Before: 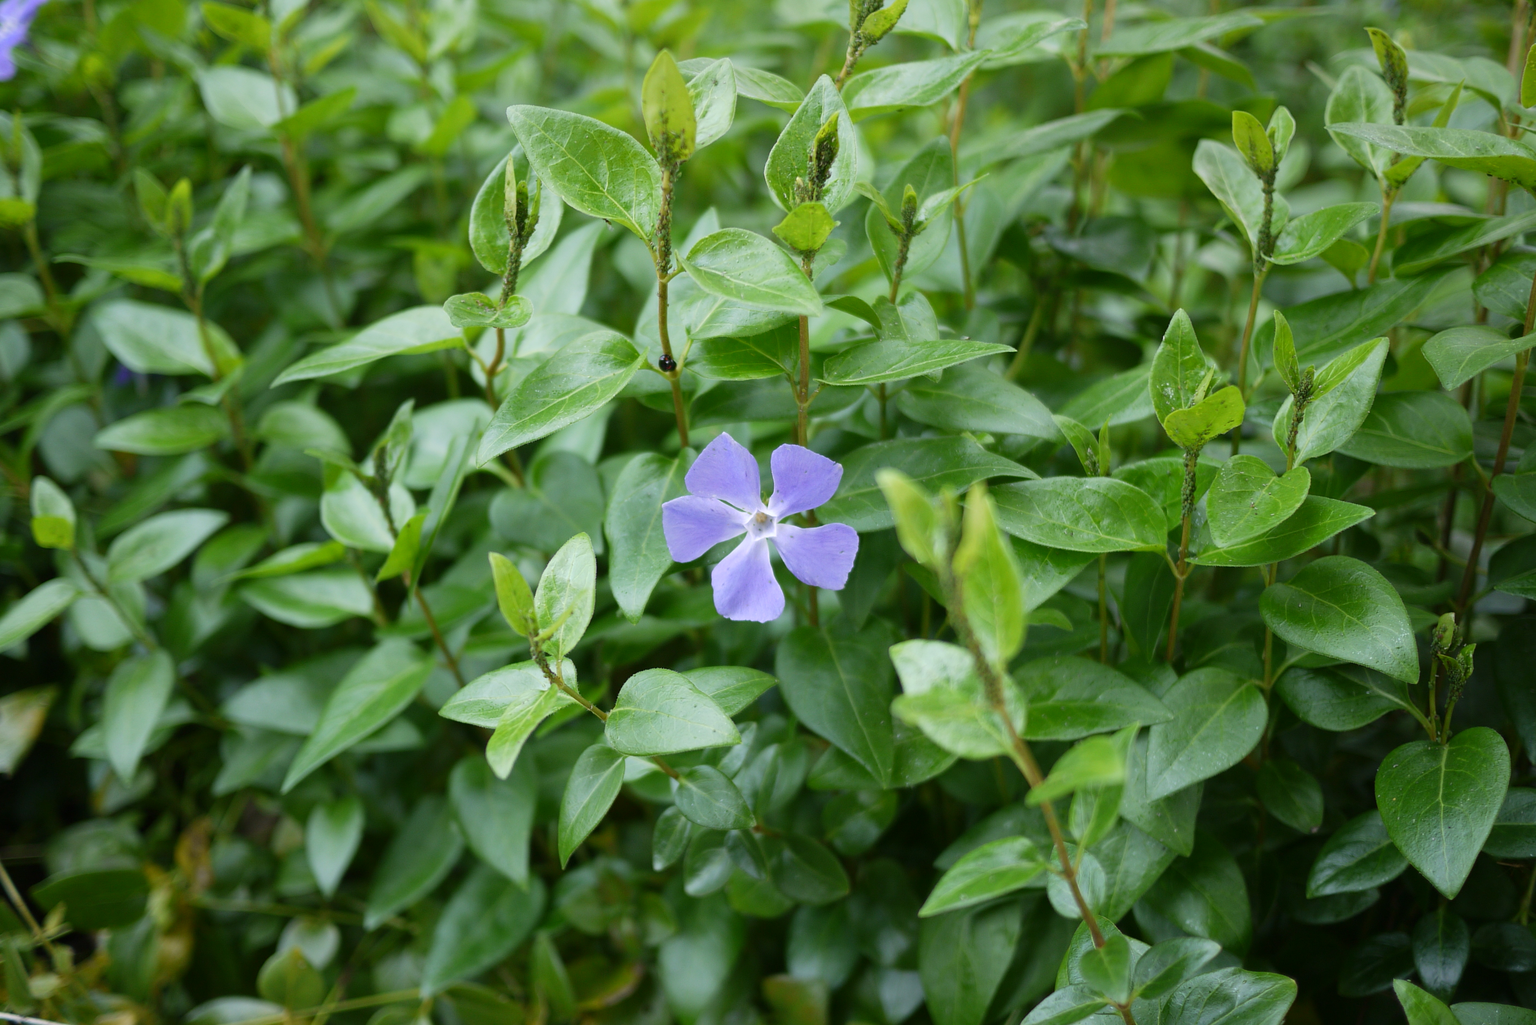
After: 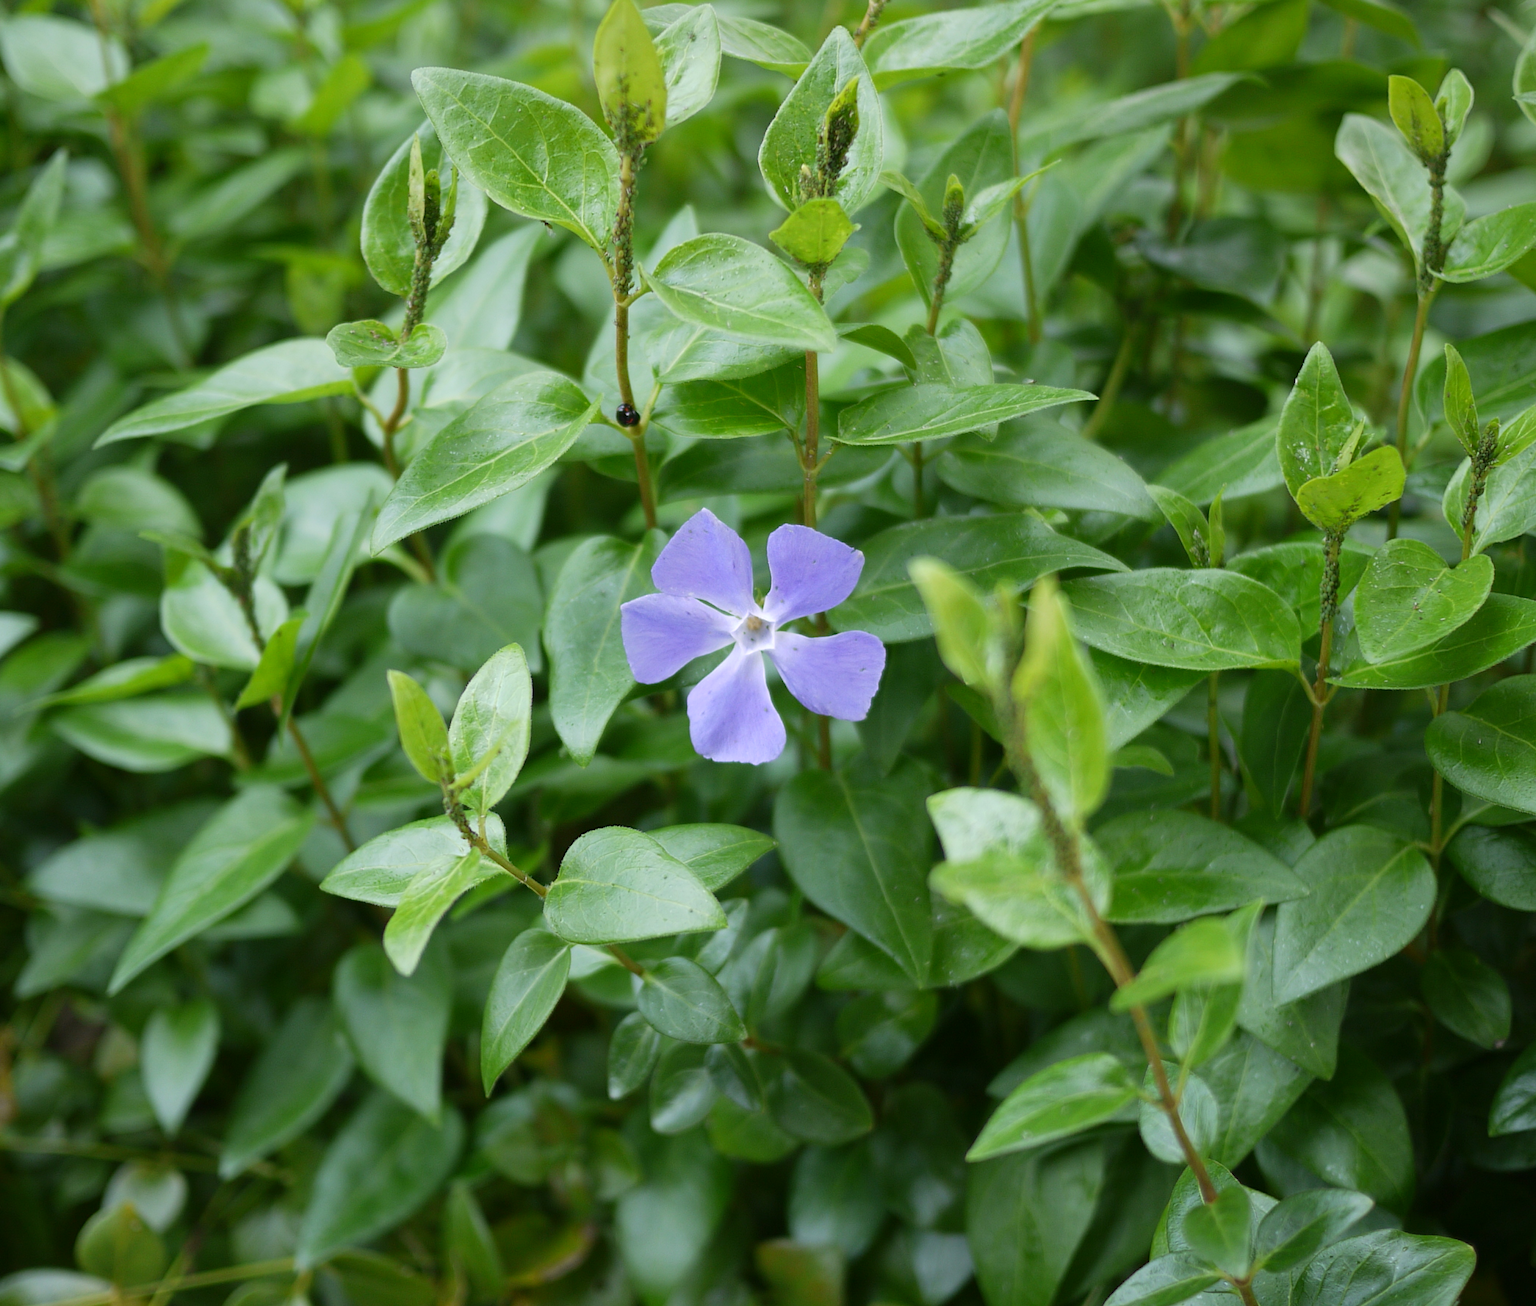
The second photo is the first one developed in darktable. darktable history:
crop and rotate: left 13.132%, top 5.399%, right 12.594%
